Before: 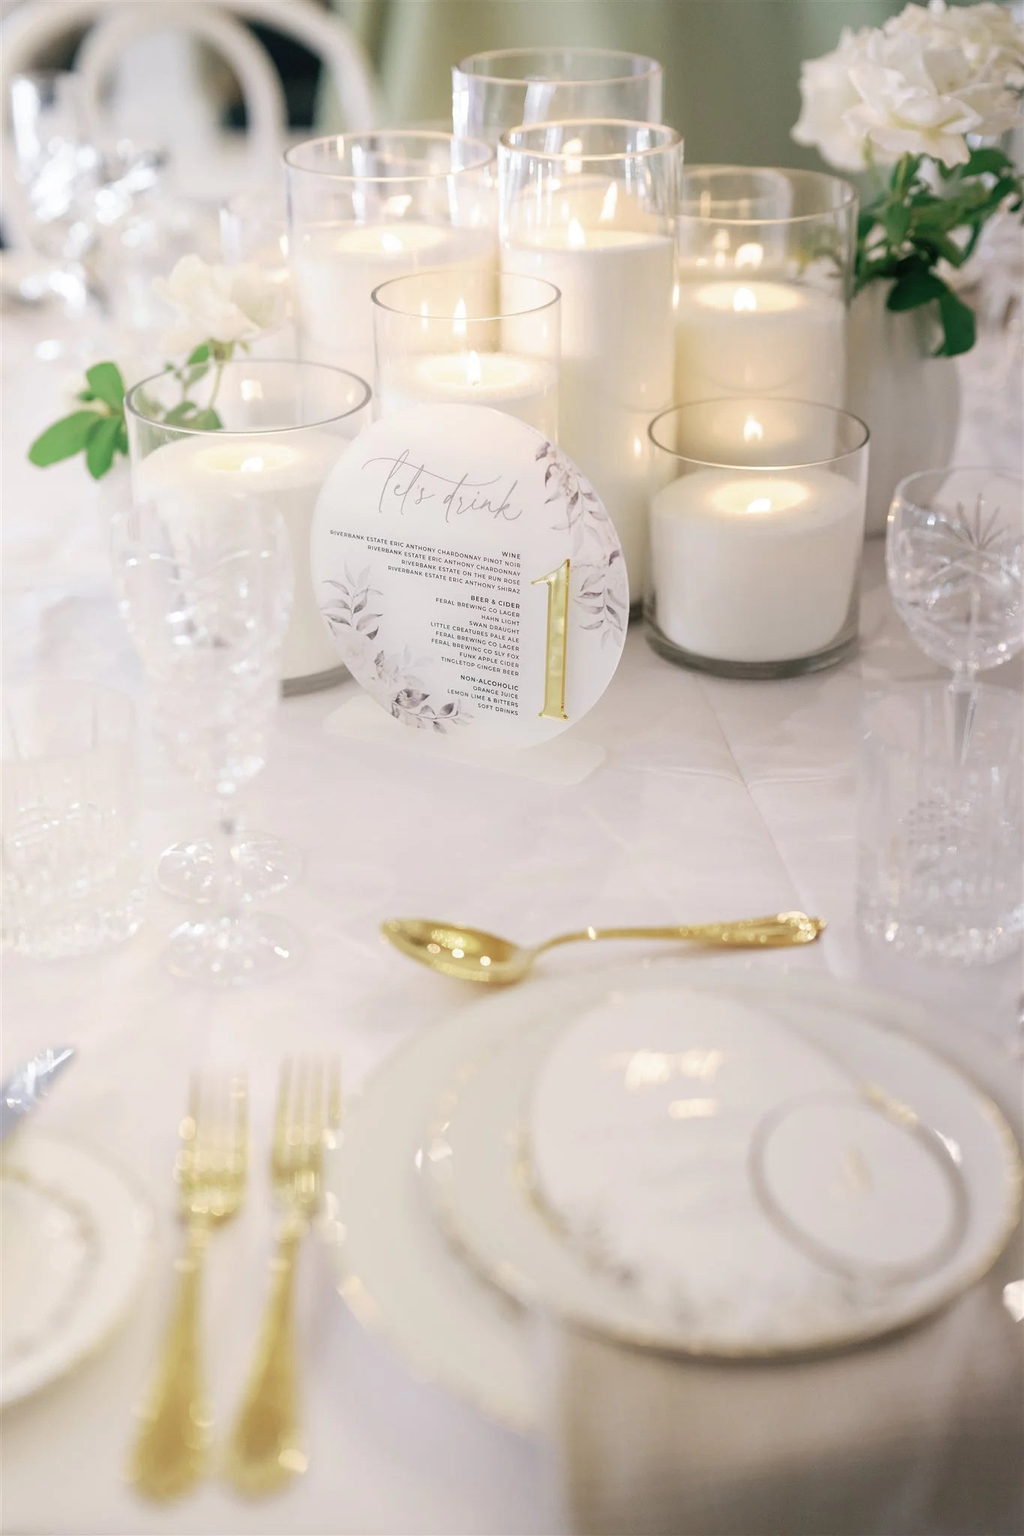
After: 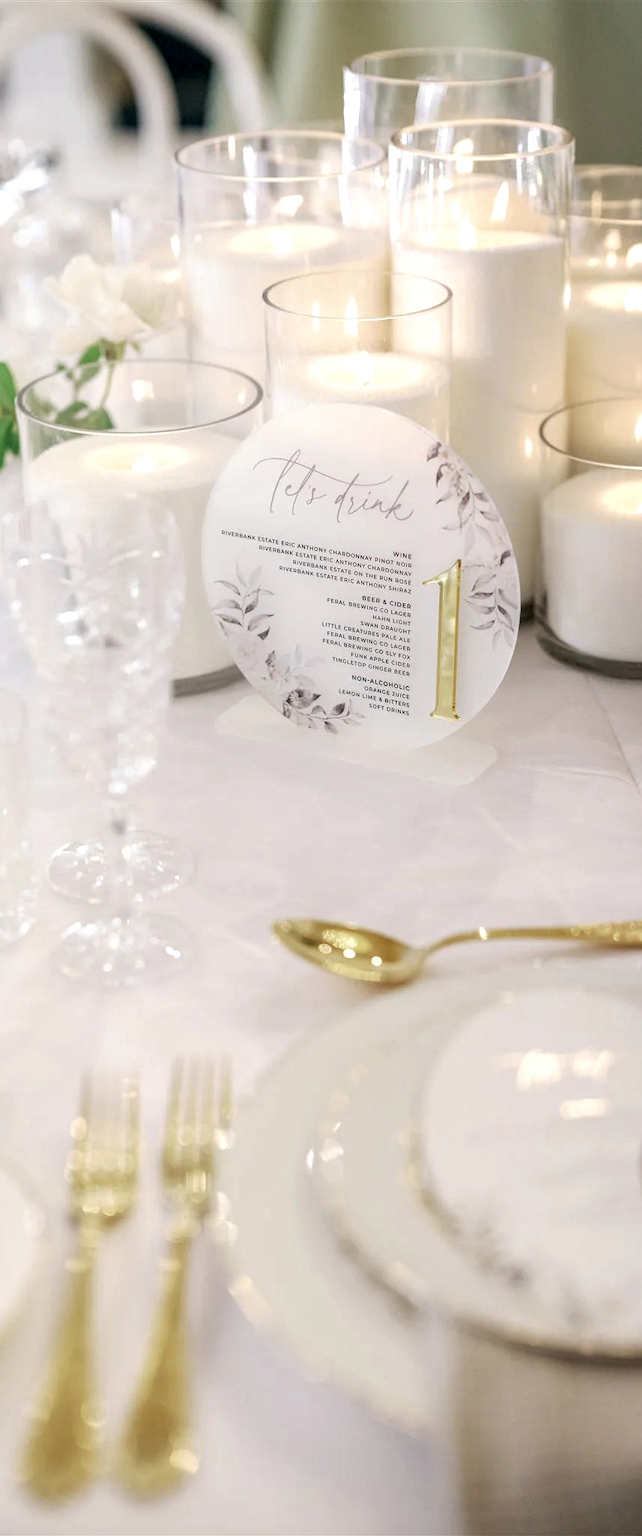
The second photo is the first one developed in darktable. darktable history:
crop: left 10.644%, right 26.528%
local contrast: highlights 59%, detail 145%
